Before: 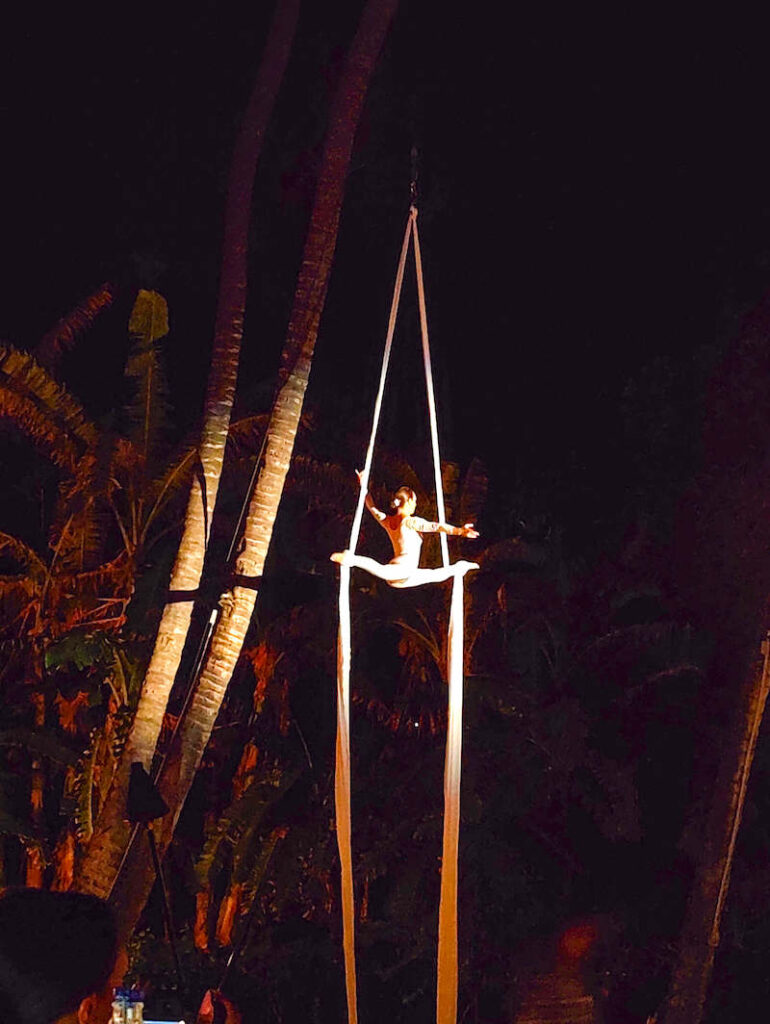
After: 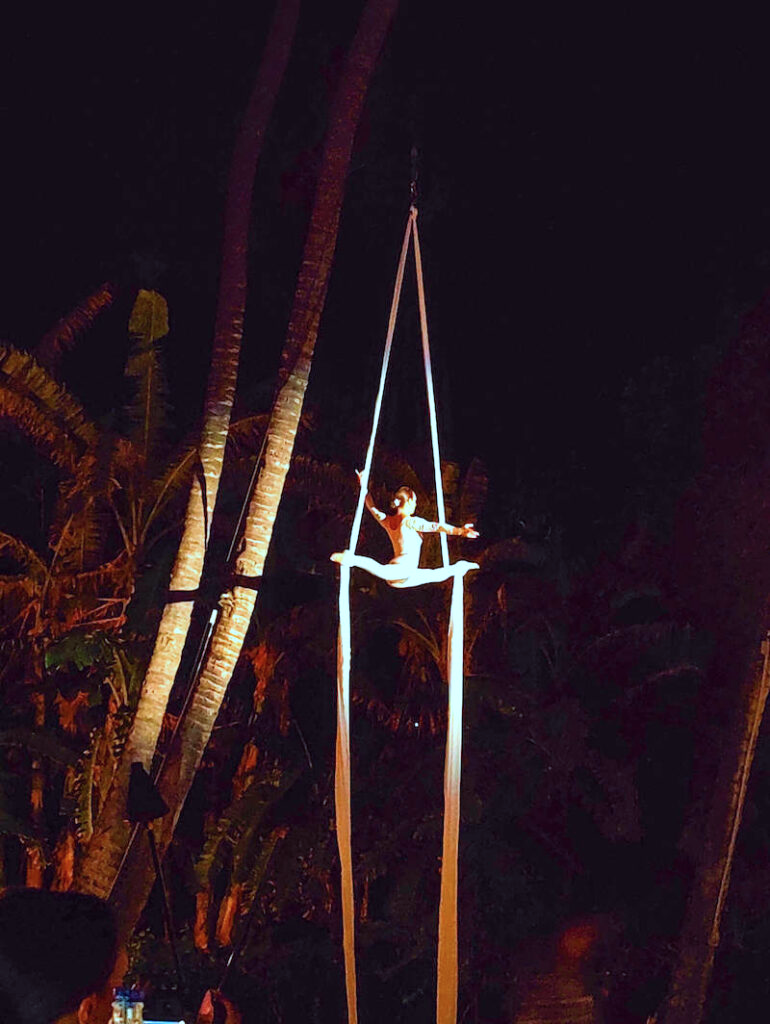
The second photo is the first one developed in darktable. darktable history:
color correction: highlights a* -11.71, highlights b* -15.58
velvia: on, module defaults
